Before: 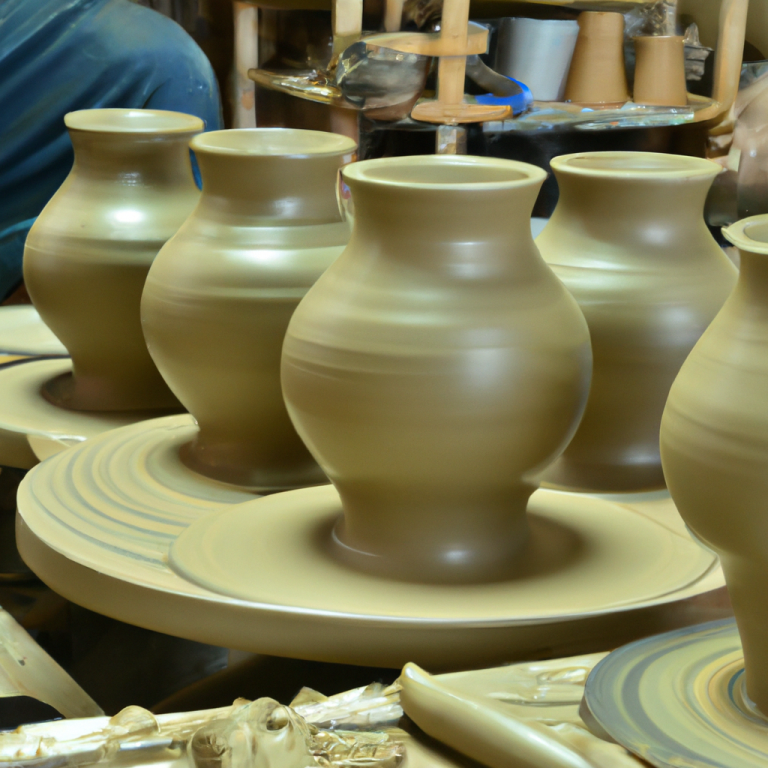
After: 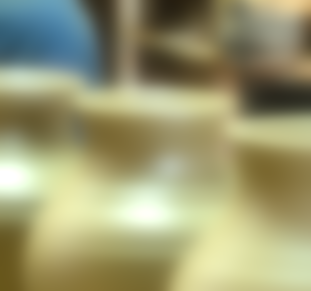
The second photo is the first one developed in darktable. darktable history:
lowpass: on, module defaults
crop: left 15.452%, top 5.459%, right 43.956%, bottom 56.62%
exposure: black level correction 0, exposure 0.7 EV, compensate exposure bias true, compensate highlight preservation false
tone equalizer: on, module defaults
sharpen: on, module defaults
